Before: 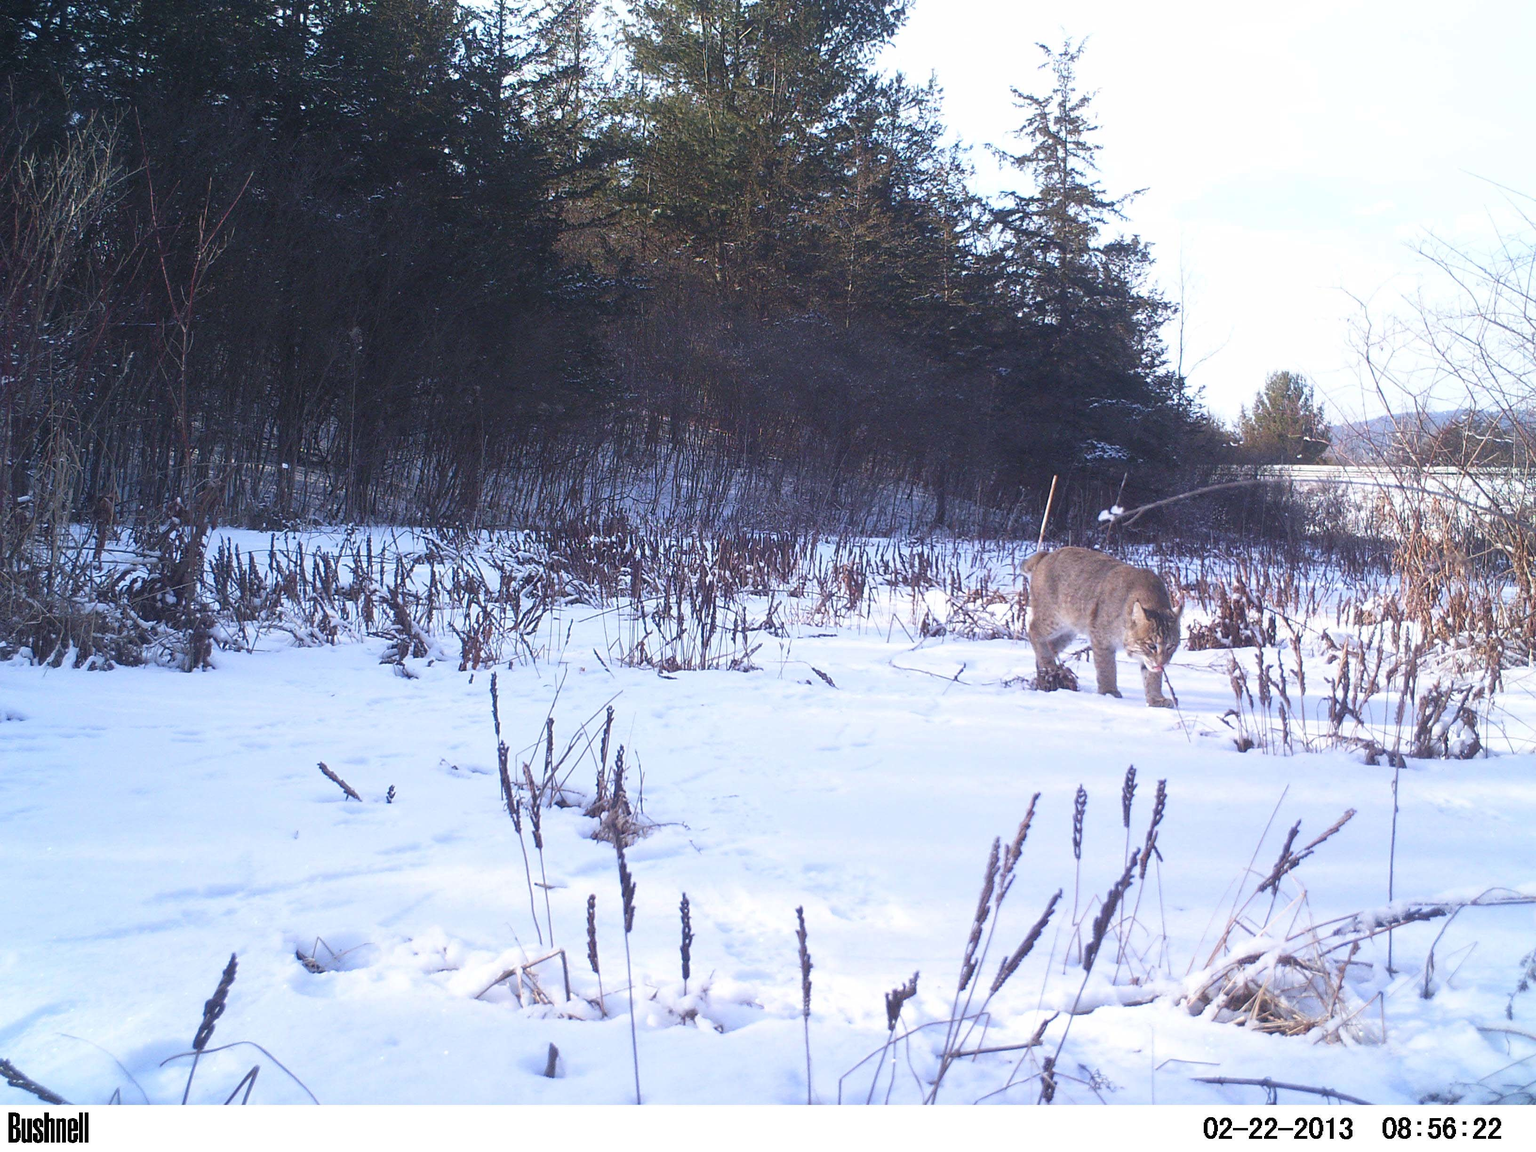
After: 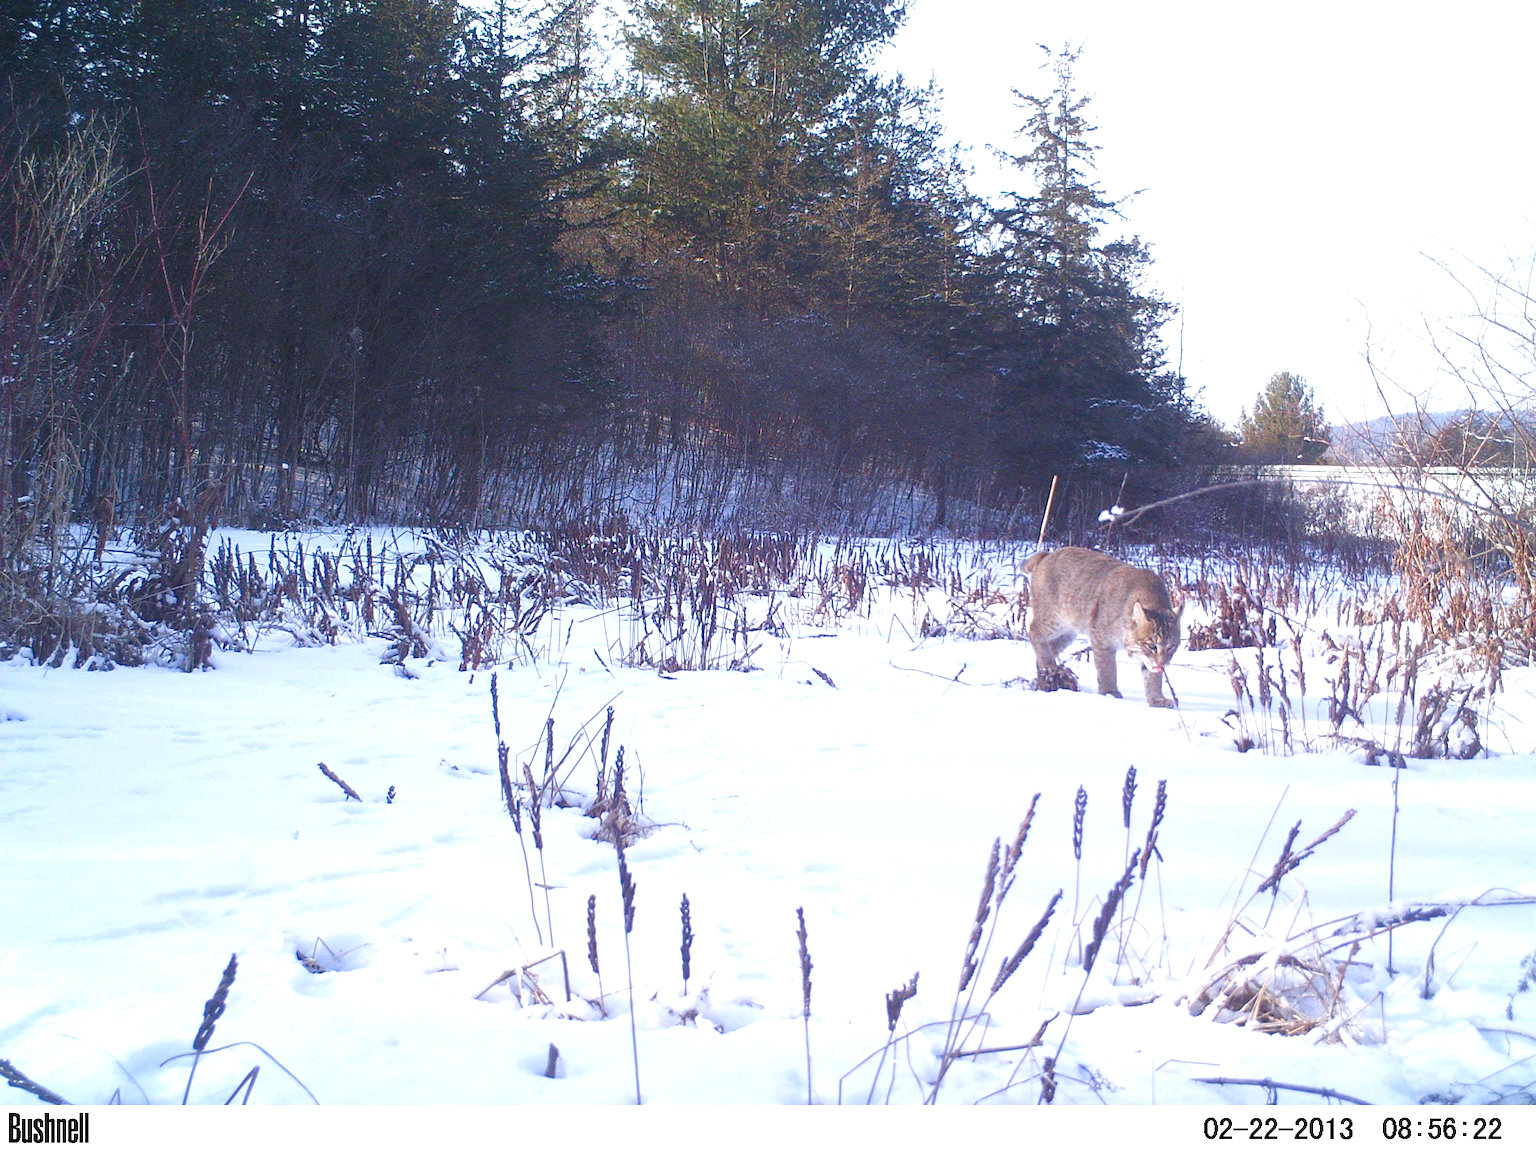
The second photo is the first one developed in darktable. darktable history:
levels: mode automatic, black 0.023%, white 99.97%, levels [0.062, 0.494, 0.925]
color balance rgb: perceptual saturation grading › global saturation 20%, perceptual saturation grading › highlights -50%, perceptual saturation grading › shadows 30%, perceptual brilliance grading › global brilliance 10%, perceptual brilliance grading › shadows 15%
